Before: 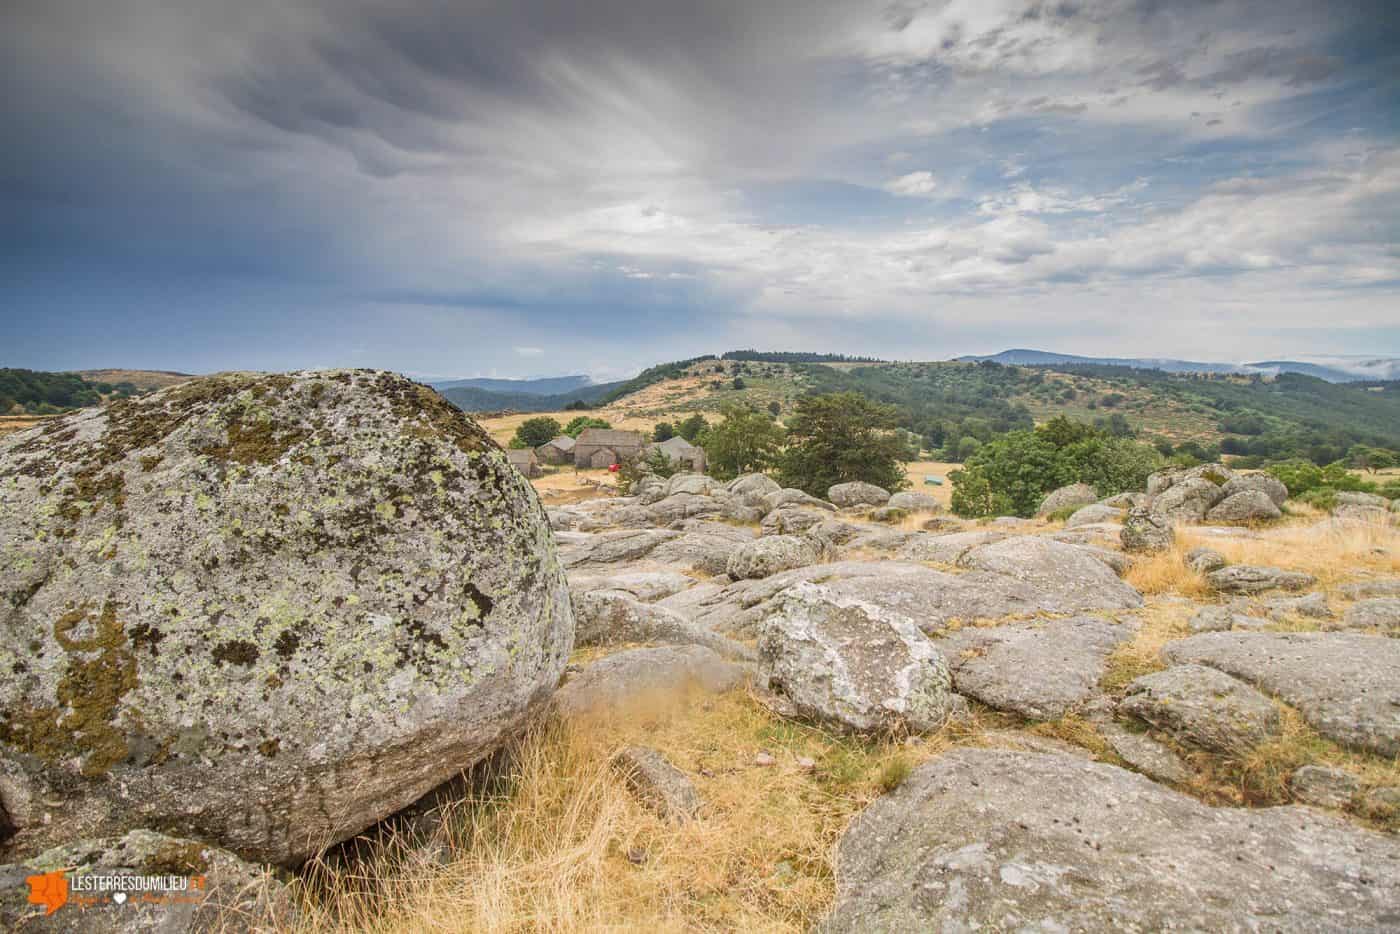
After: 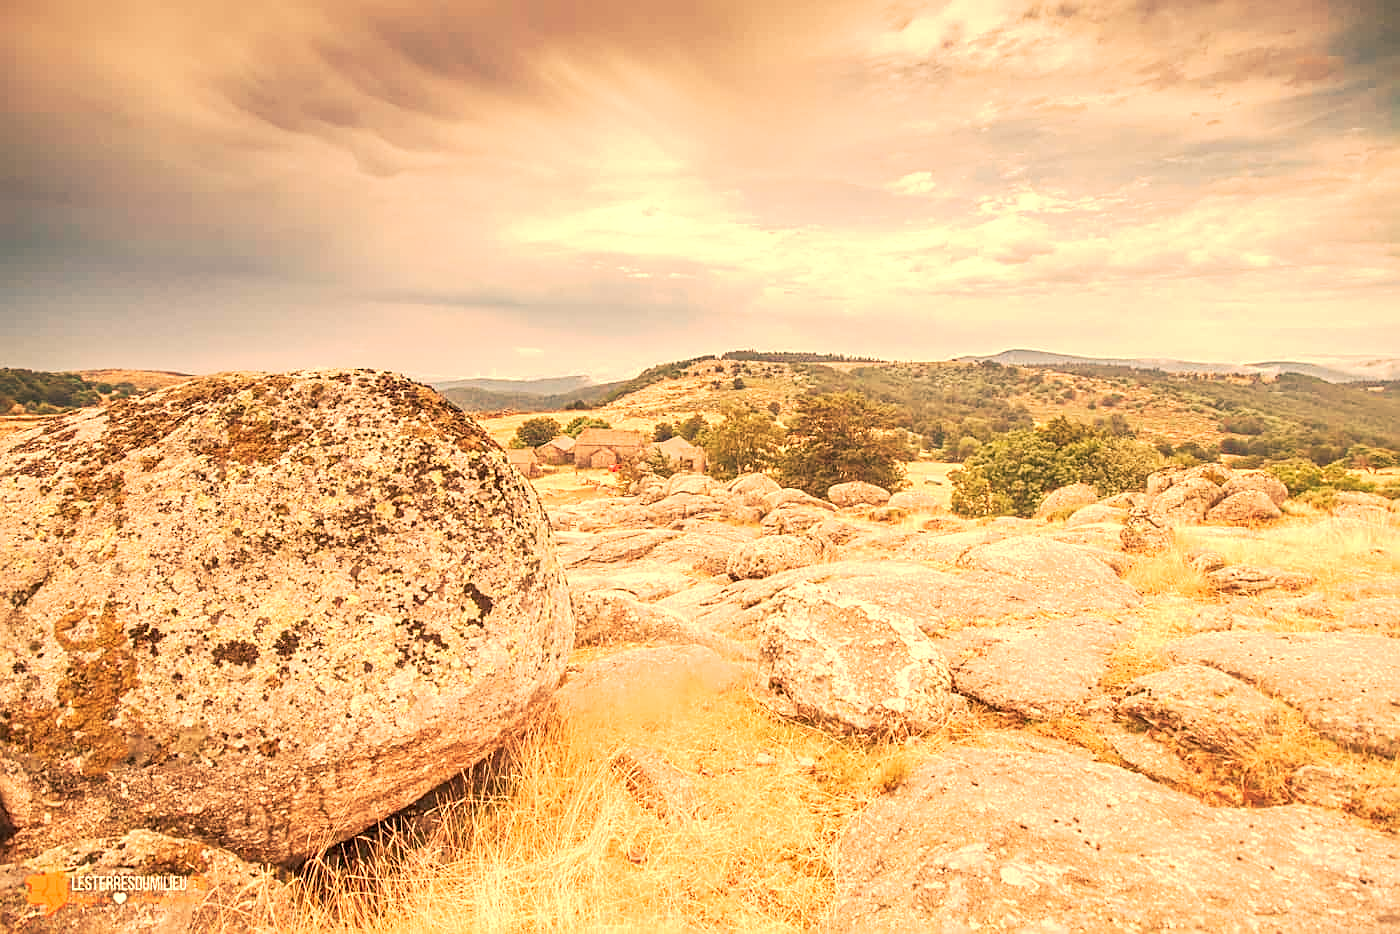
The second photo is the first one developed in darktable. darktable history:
exposure: exposure 0.515 EV, compensate highlight preservation false
white balance: red 1.467, blue 0.684
sharpen: on, module defaults
tone curve: curves: ch0 [(0, 0) (0.003, 0.026) (0.011, 0.03) (0.025, 0.047) (0.044, 0.082) (0.069, 0.119) (0.1, 0.157) (0.136, 0.19) (0.177, 0.231) (0.224, 0.27) (0.277, 0.318) (0.335, 0.383) (0.399, 0.456) (0.468, 0.532) (0.543, 0.618) (0.623, 0.71) (0.709, 0.786) (0.801, 0.851) (0.898, 0.908) (1, 1)], preserve colors none
